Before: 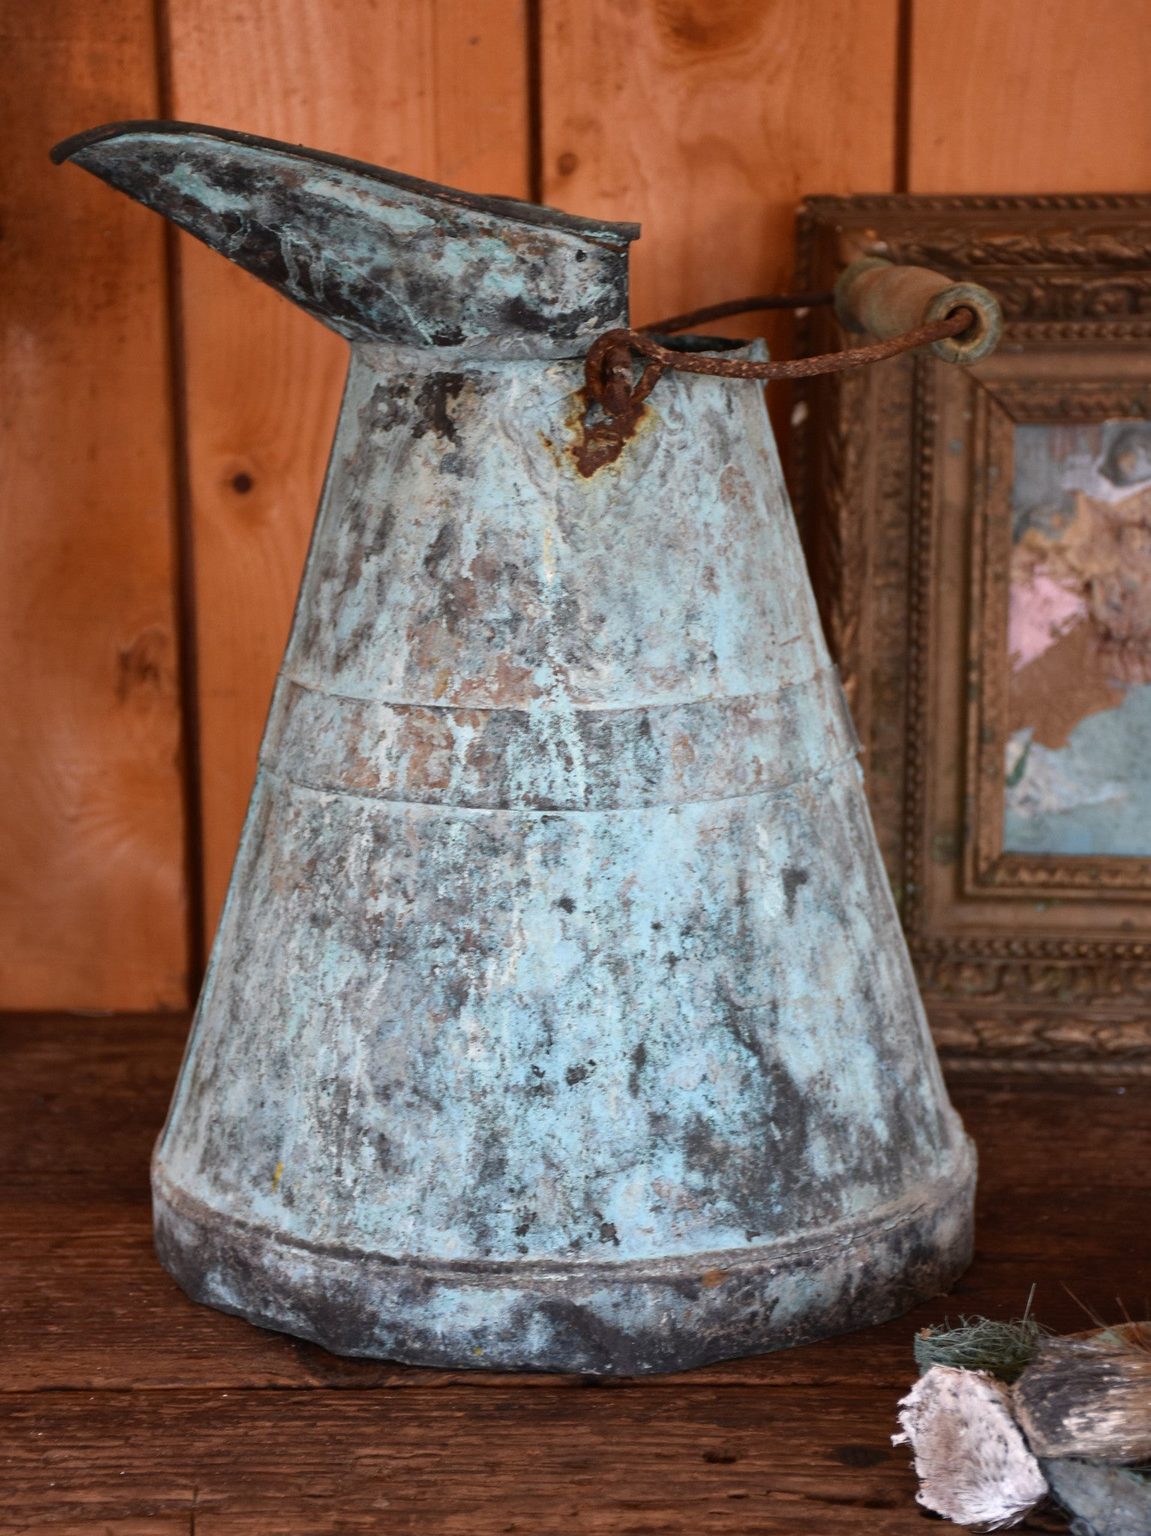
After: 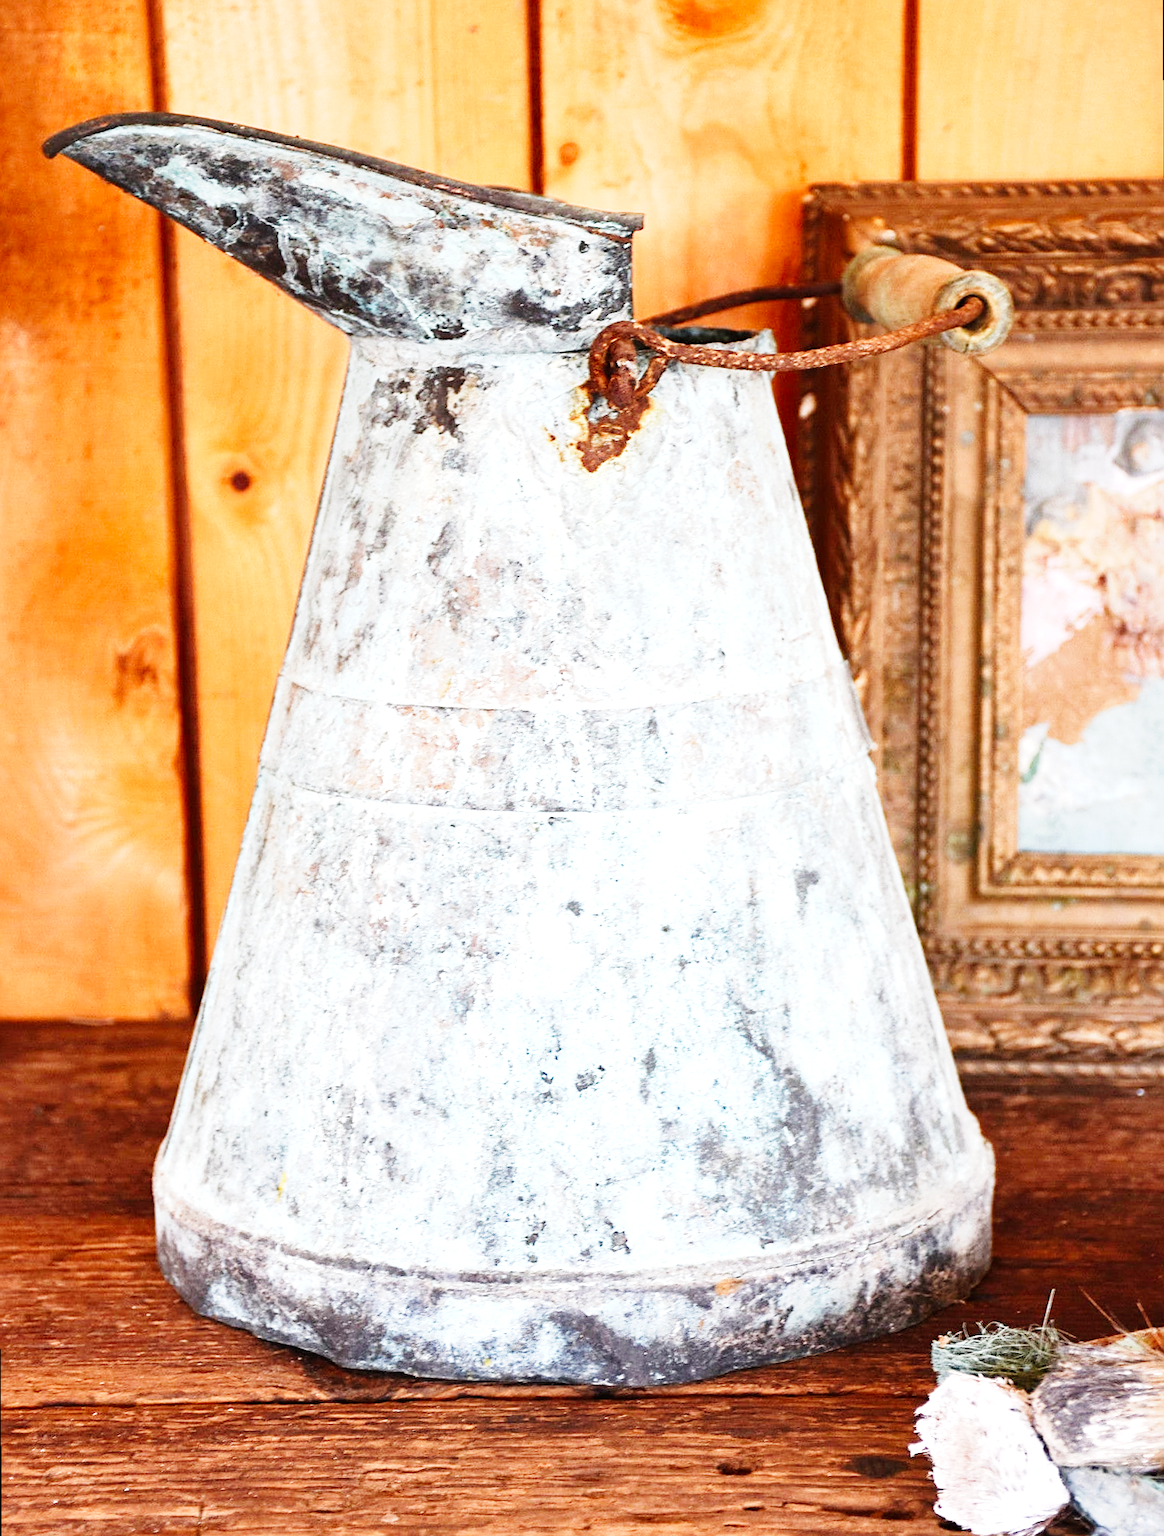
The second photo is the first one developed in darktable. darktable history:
base curve: curves: ch0 [(0, 0) (0, 0.001) (0.001, 0.001) (0.004, 0.002) (0.007, 0.004) (0.015, 0.013) (0.033, 0.045) (0.052, 0.096) (0.075, 0.17) (0.099, 0.241) (0.163, 0.42) (0.219, 0.55) (0.259, 0.616) (0.327, 0.722) (0.365, 0.765) (0.522, 0.873) (0.547, 0.881) (0.689, 0.919) (0.826, 0.952) (1, 1)], preserve colors none
exposure: exposure 1.137 EV, compensate highlight preservation false
rotate and perspective: rotation -0.45°, automatic cropping original format, crop left 0.008, crop right 0.992, crop top 0.012, crop bottom 0.988
sharpen: on, module defaults
